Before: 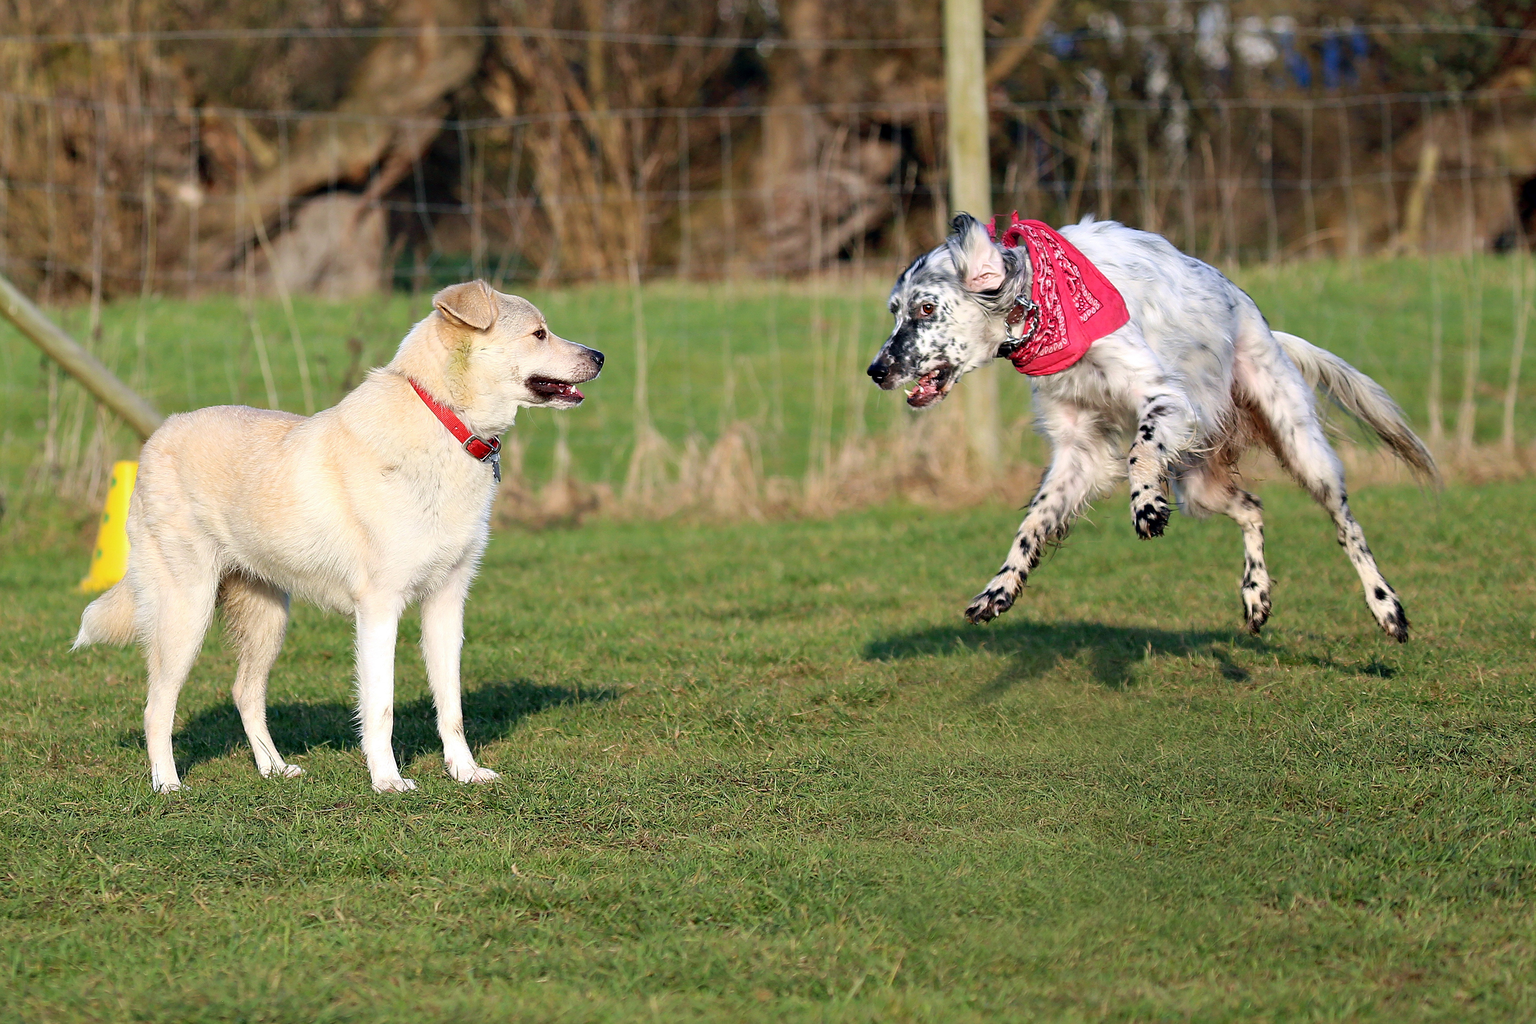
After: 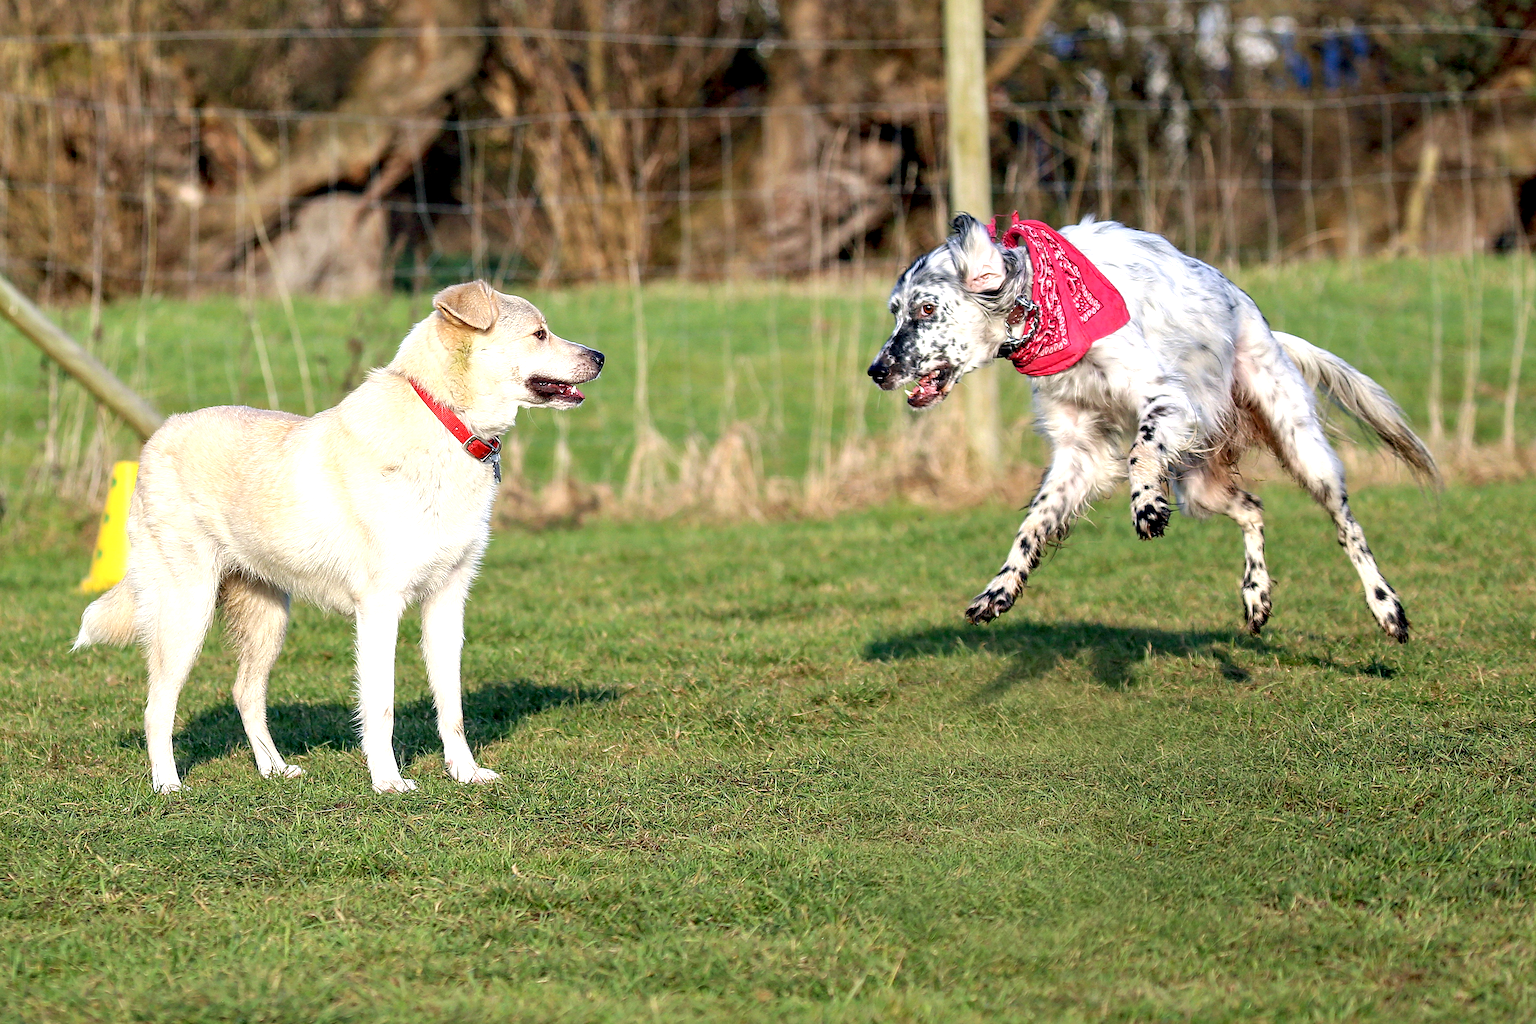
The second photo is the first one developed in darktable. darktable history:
local contrast: highlights 55%, shadows 52%, detail 130%, midtone range 0.452
exposure: black level correction 0.003, exposure 0.383 EV, compensate highlight preservation false
